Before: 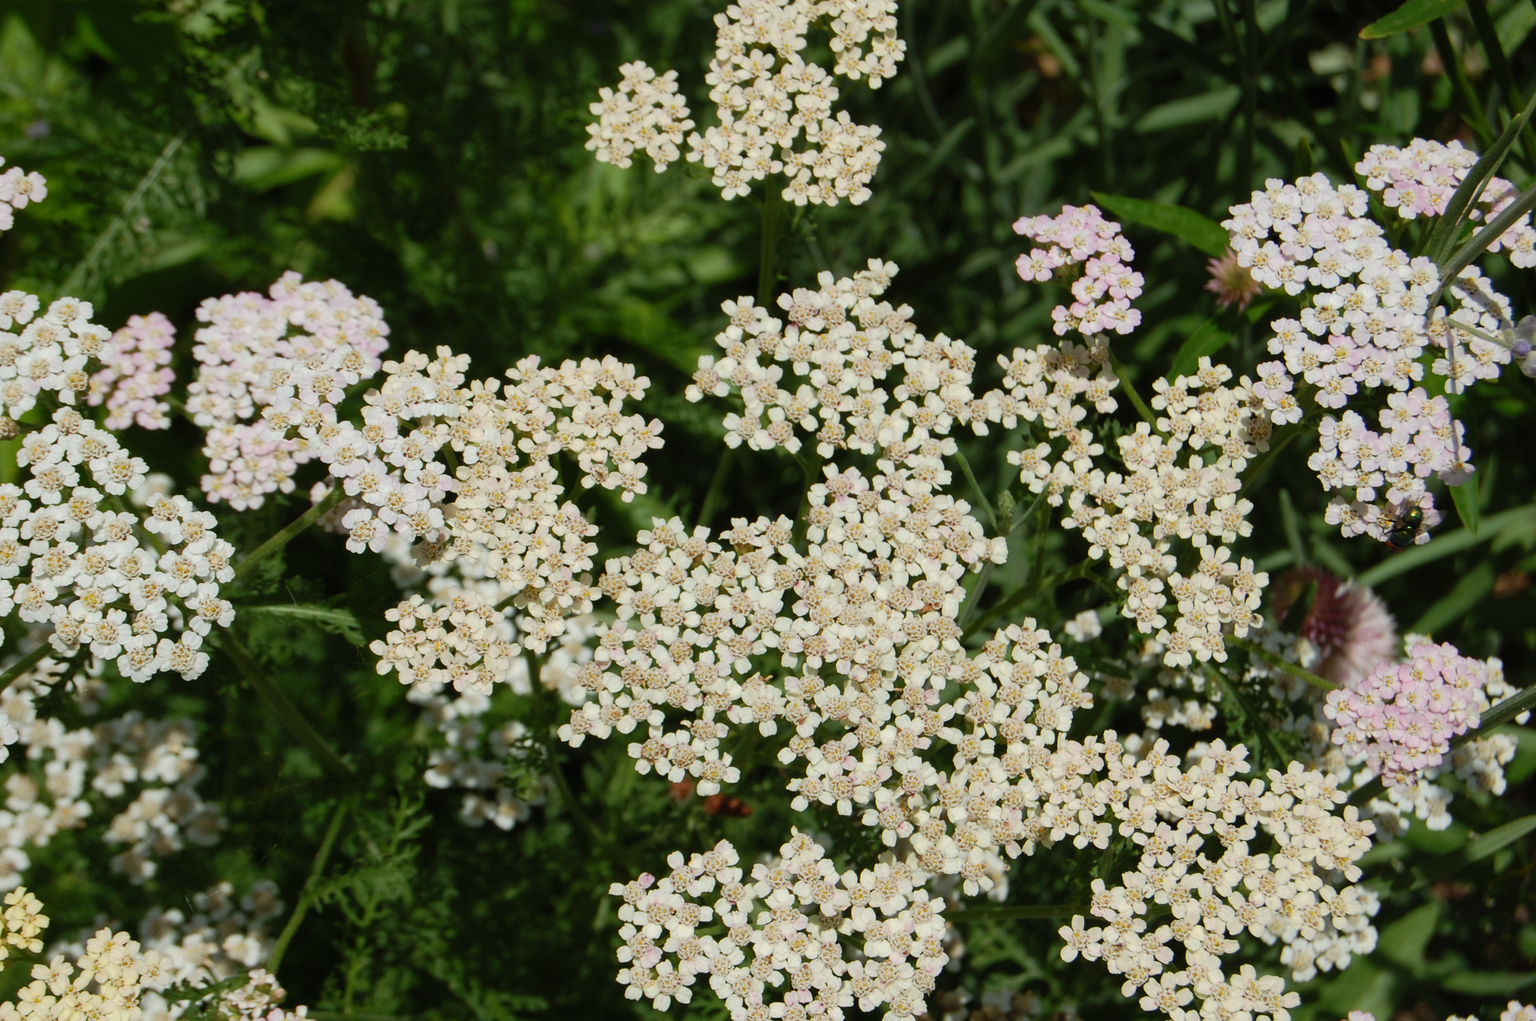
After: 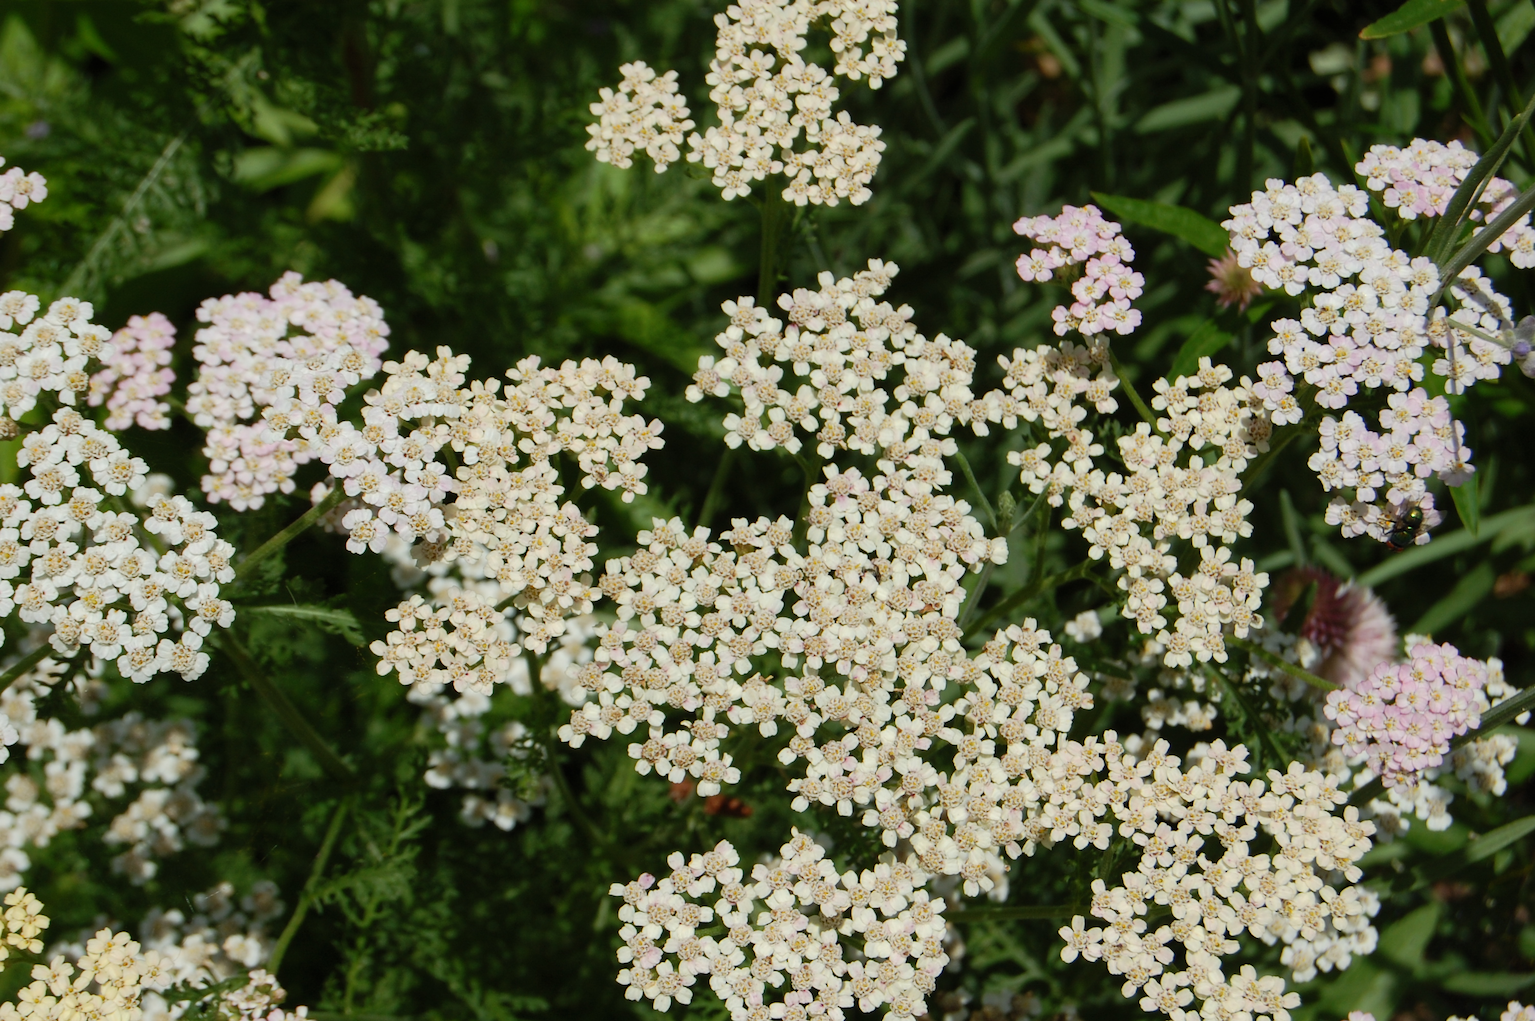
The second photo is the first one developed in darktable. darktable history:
tone equalizer: -8 EV -0.554 EV
